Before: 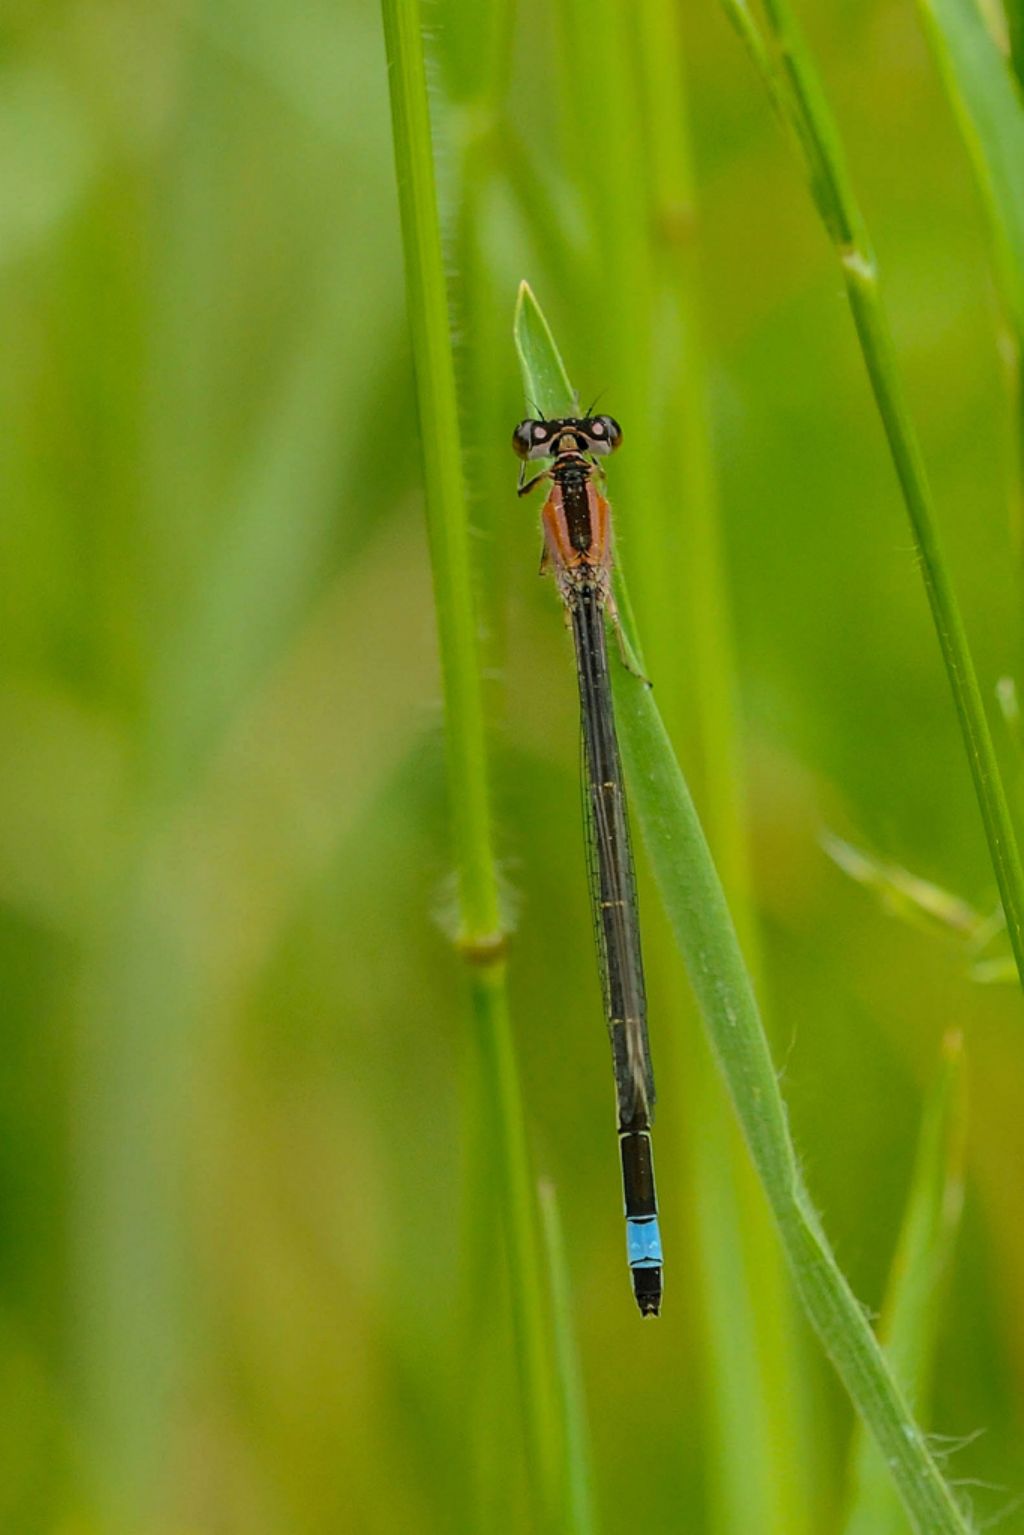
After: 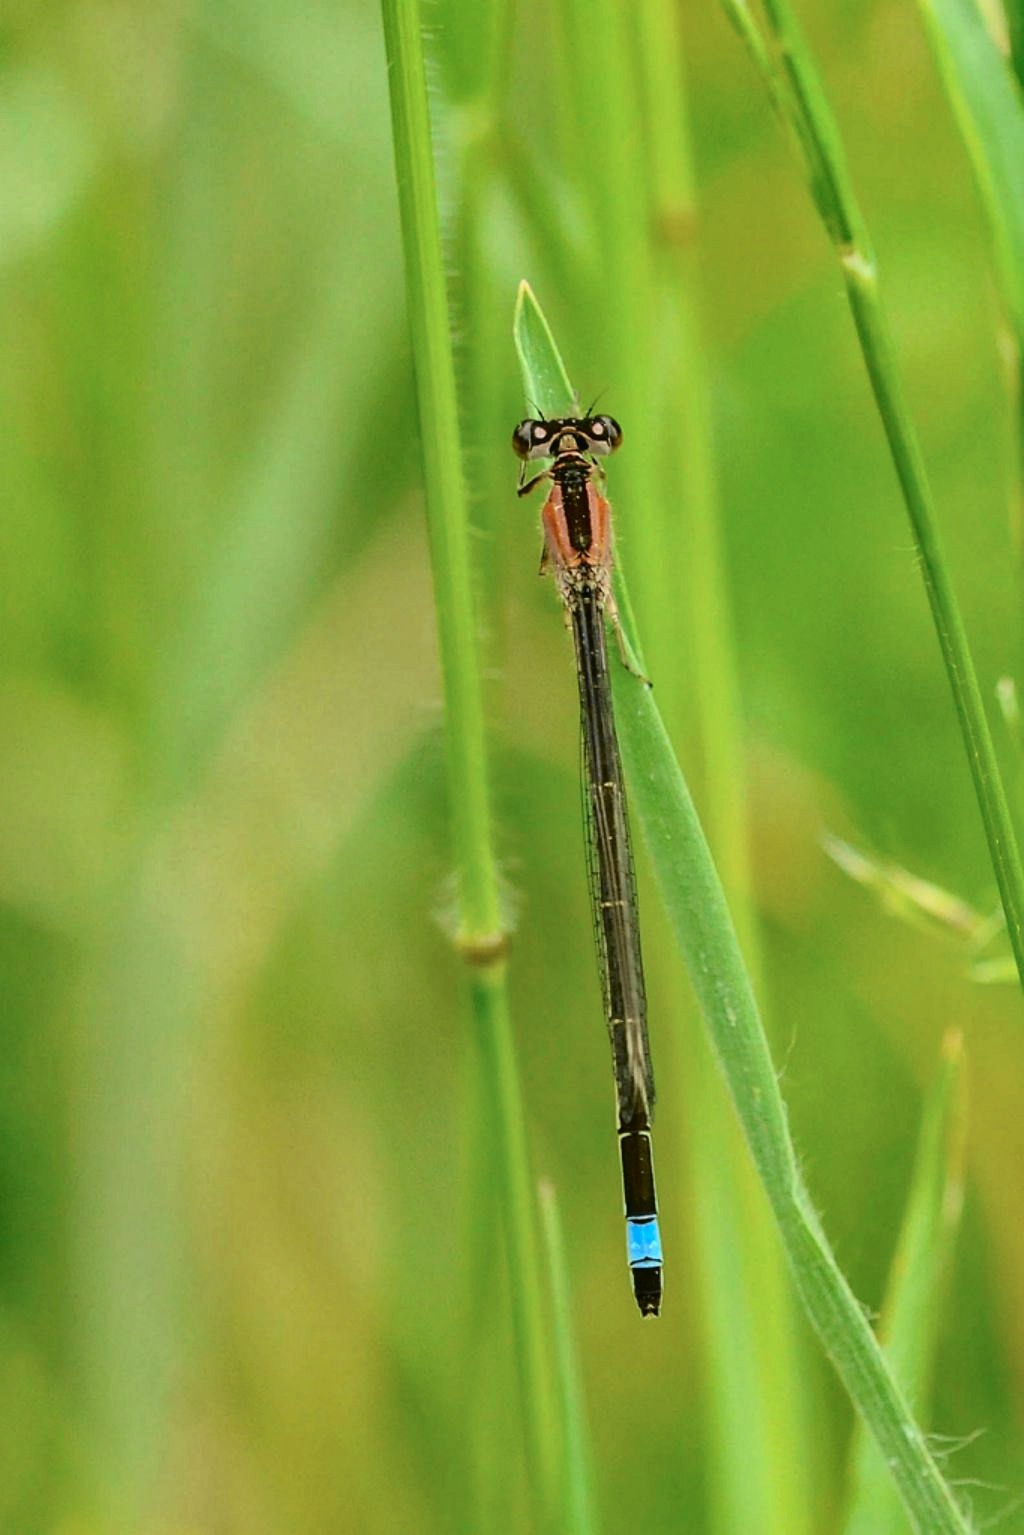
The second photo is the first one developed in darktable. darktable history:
tone curve: curves: ch0 [(0, 0.023) (0.087, 0.065) (0.184, 0.168) (0.45, 0.54) (0.57, 0.683) (0.706, 0.841) (0.877, 0.948) (1, 0.984)]; ch1 [(0, 0) (0.388, 0.369) (0.447, 0.447) (0.505, 0.5) (0.534, 0.528) (0.57, 0.571) (0.592, 0.602) (0.644, 0.663) (1, 1)]; ch2 [(0, 0) (0.314, 0.223) (0.427, 0.405) (0.492, 0.496) (0.524, 0.547) (0.534, 0.57) (0.583, 0.605) (0.673, 0.667) (1, 1)], color space Lab, independent channels, preserve colors none
shadows and highlights: shadows 25, highlights -48, soften with gaussian
